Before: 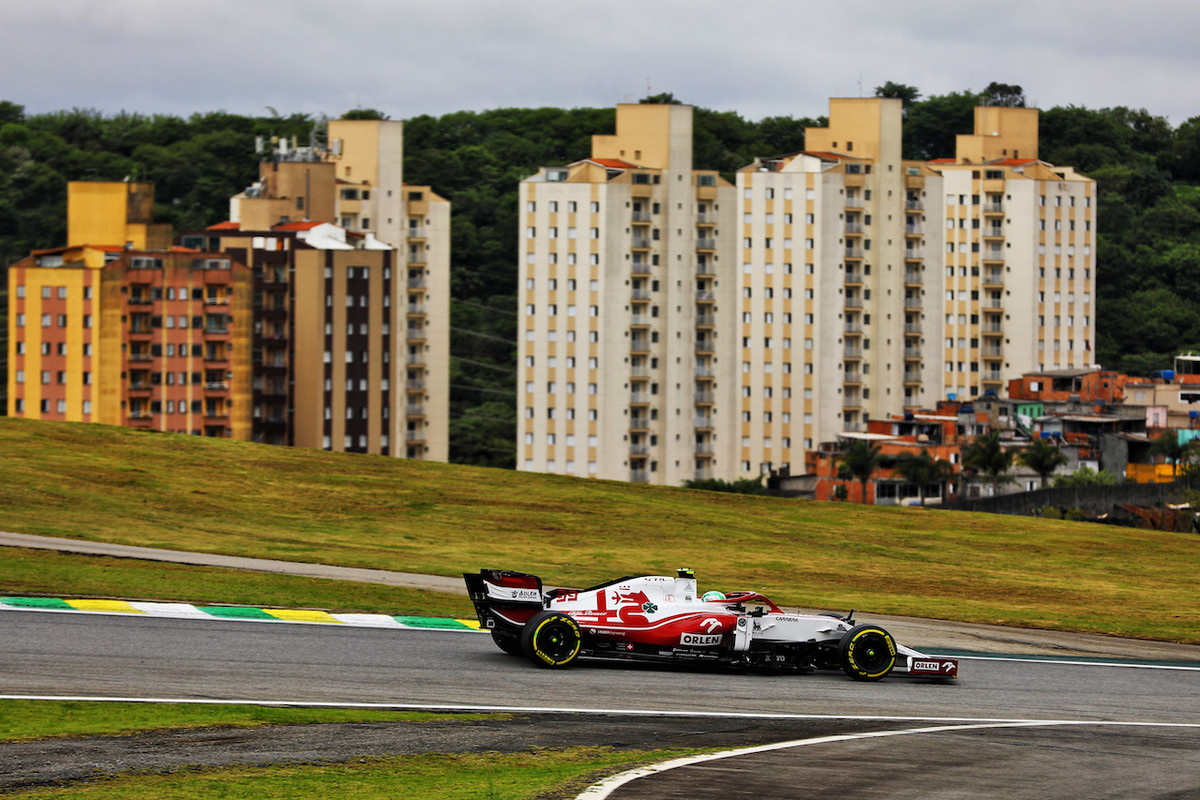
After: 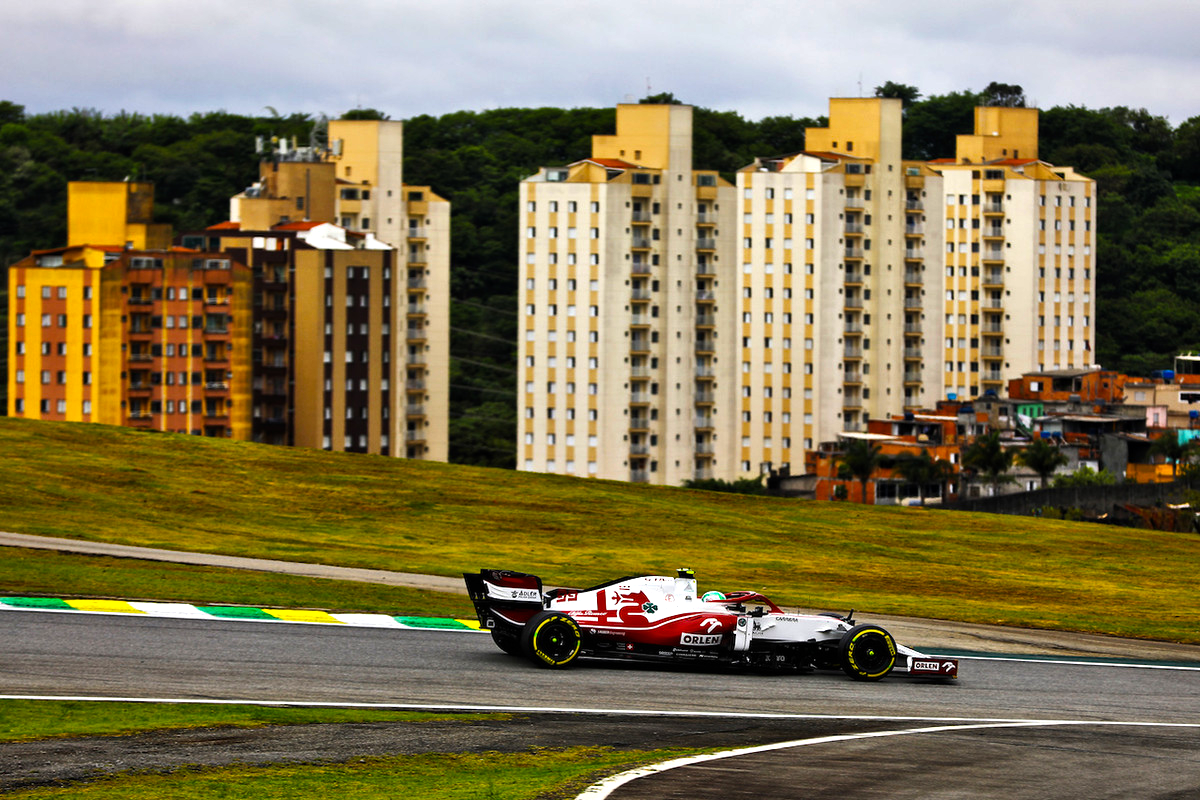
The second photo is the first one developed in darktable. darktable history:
color balance rgb: power › luminance -3.898%, power › hue 139.98°, linear chroma grading › global chroma 15.354%, perceptual saturation grading › global saturation 10.511%, perceptual brilliance grading › global brilliance 14.31%, perceptual brilliance grading › shadows -34.273%, global vibrance 20%
